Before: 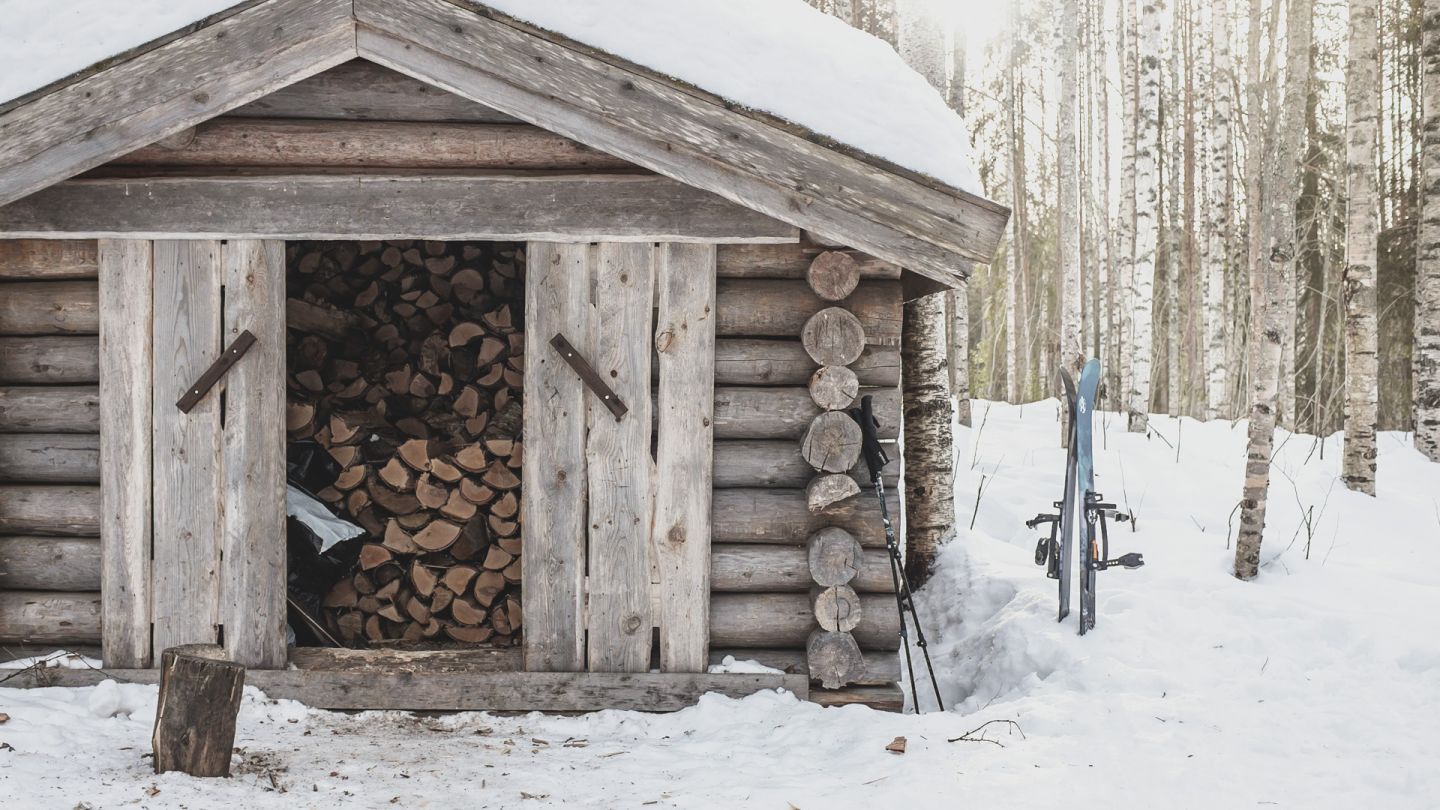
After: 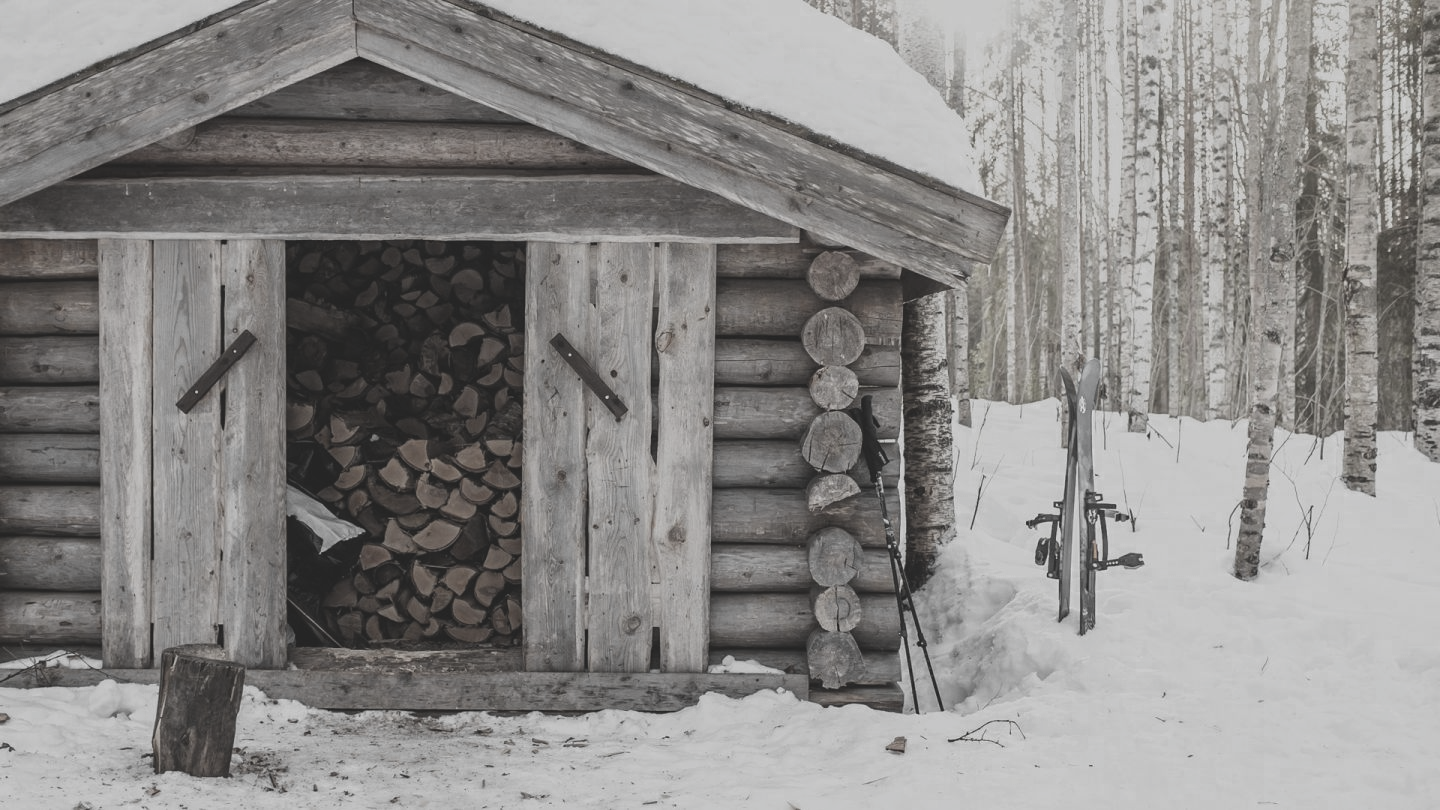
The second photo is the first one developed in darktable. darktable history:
exposure: black level correction -0.015, exposure -0.506 EV, compensate highlight preservation false
color zones: curves: ch0 [(0, 0.613) (0.01, 0.613) (0.245, 0.448) (0.498, 0.529) (0.642, 0.665) (0.879, 0.777) (0.99, 0.613)]; ch1 [(0, 0.035) (0.121, 0.189) (0.259, 0.197) (0.415, 0.061) (0.589, 0.022) (0.732, 0.022) (0.857, 0.026) (0.991, 0.053)]
